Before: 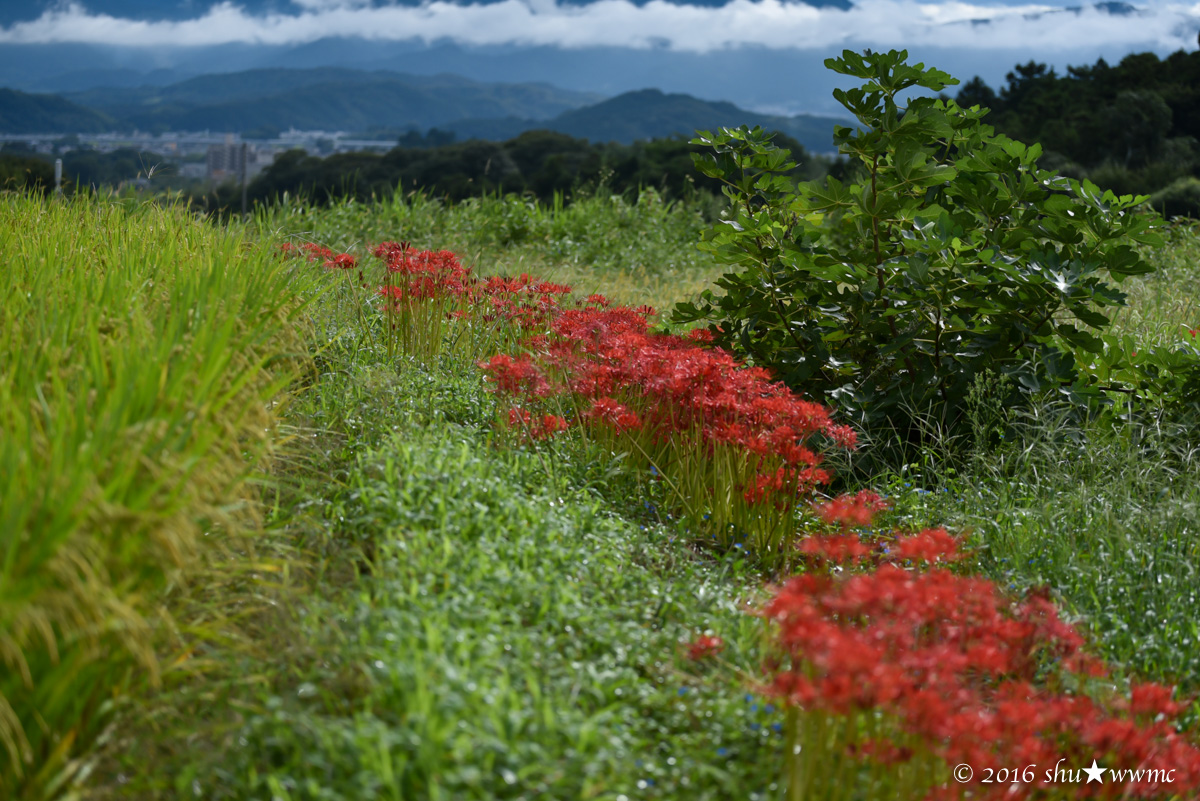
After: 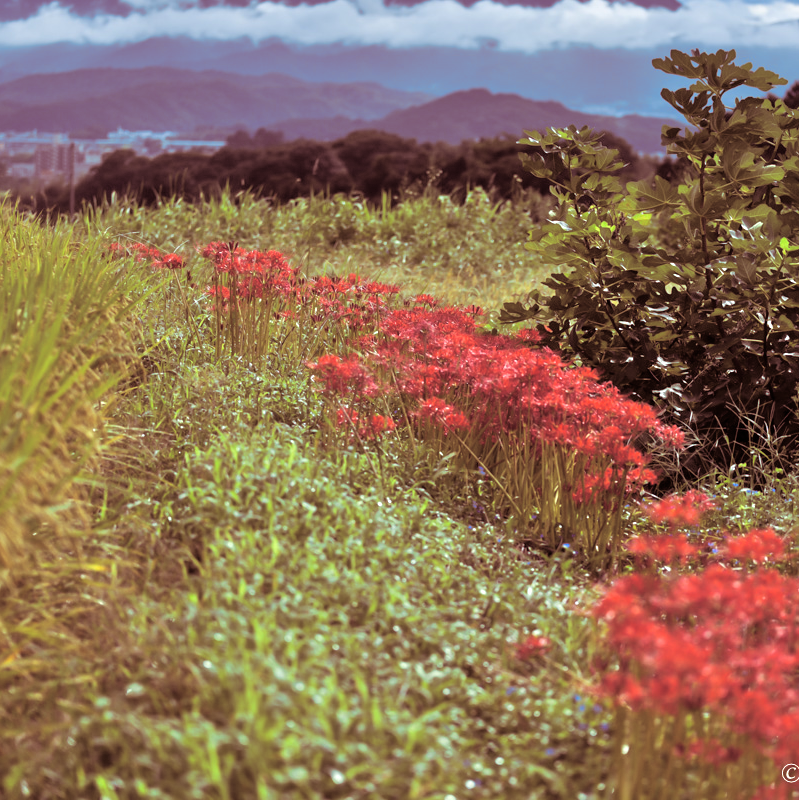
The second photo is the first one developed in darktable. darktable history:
split-toning: highlights › hue 187.2°, highlights › saturation 0.83, balance -68.05, compress 56.43%
crop and rotate: left 14.385%, right 18.948%
tone equalizer: -7 EV 0.15 EV, -6 EV 0.6 EV, -5 EV 1.15 EV, -4 EV 1.33 EV, -3 EV 1.15 EV, -2 EV 0.6 EV, -1 EV 0.15 EV, mask exposure compensation -0.5 EV
